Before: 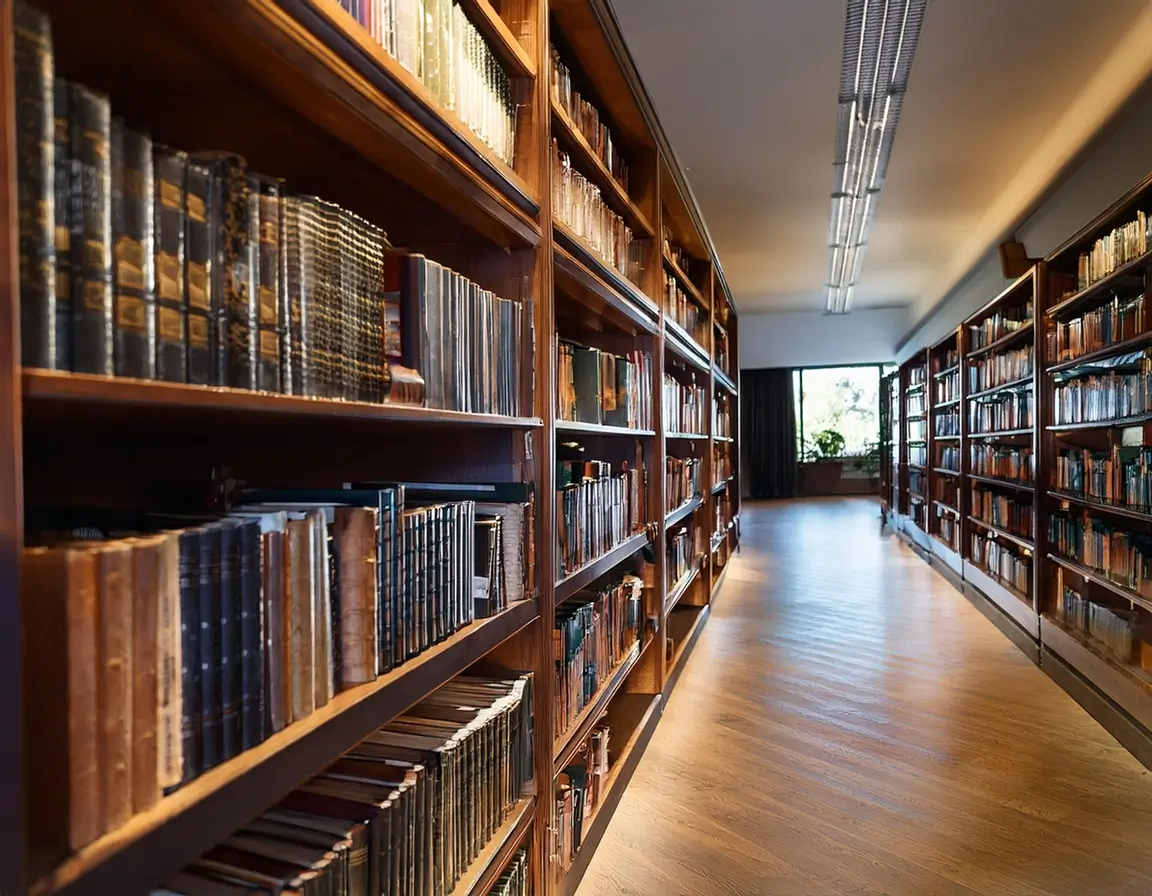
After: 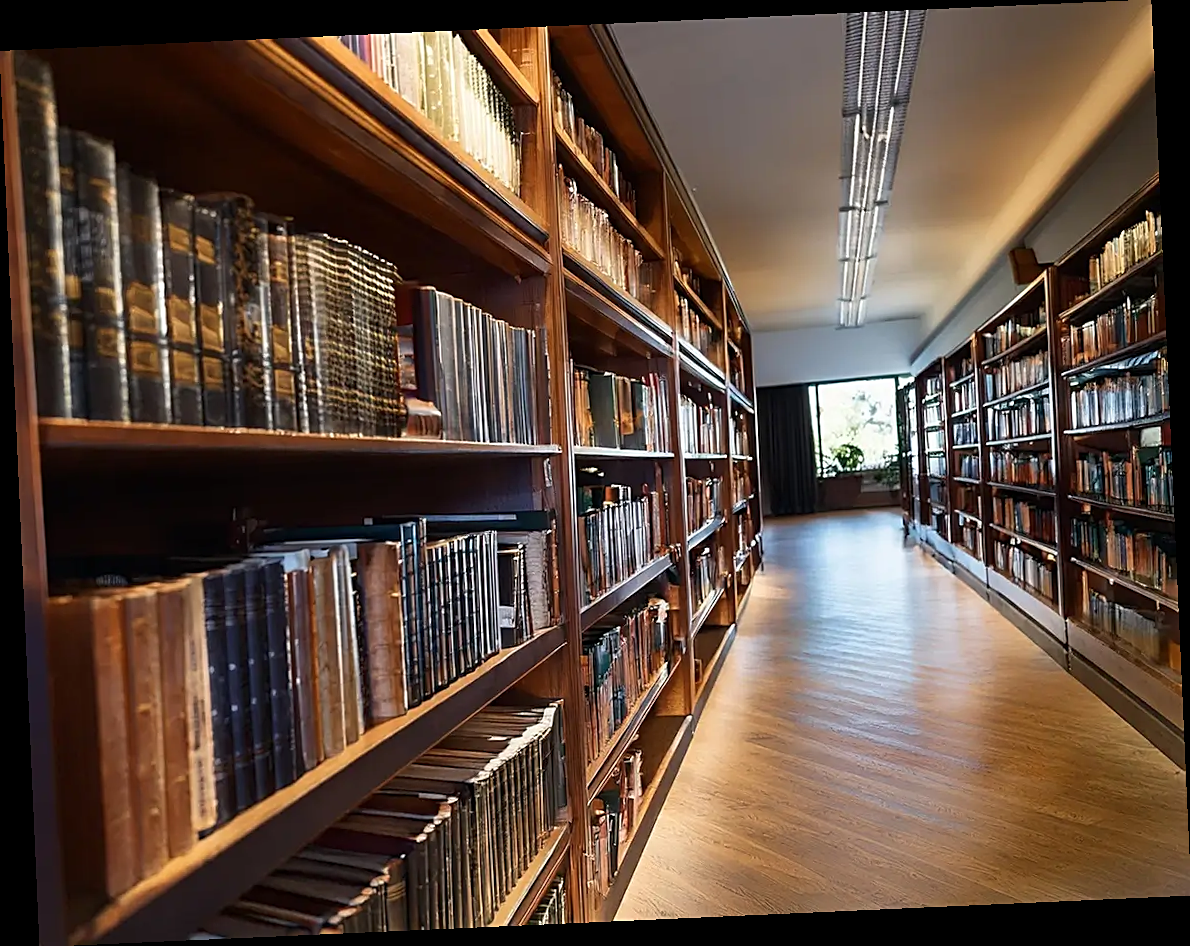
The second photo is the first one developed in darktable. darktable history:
sharpen: on, module defaults
rotate and perspective: rotation -2.56°, automatic cropping off
